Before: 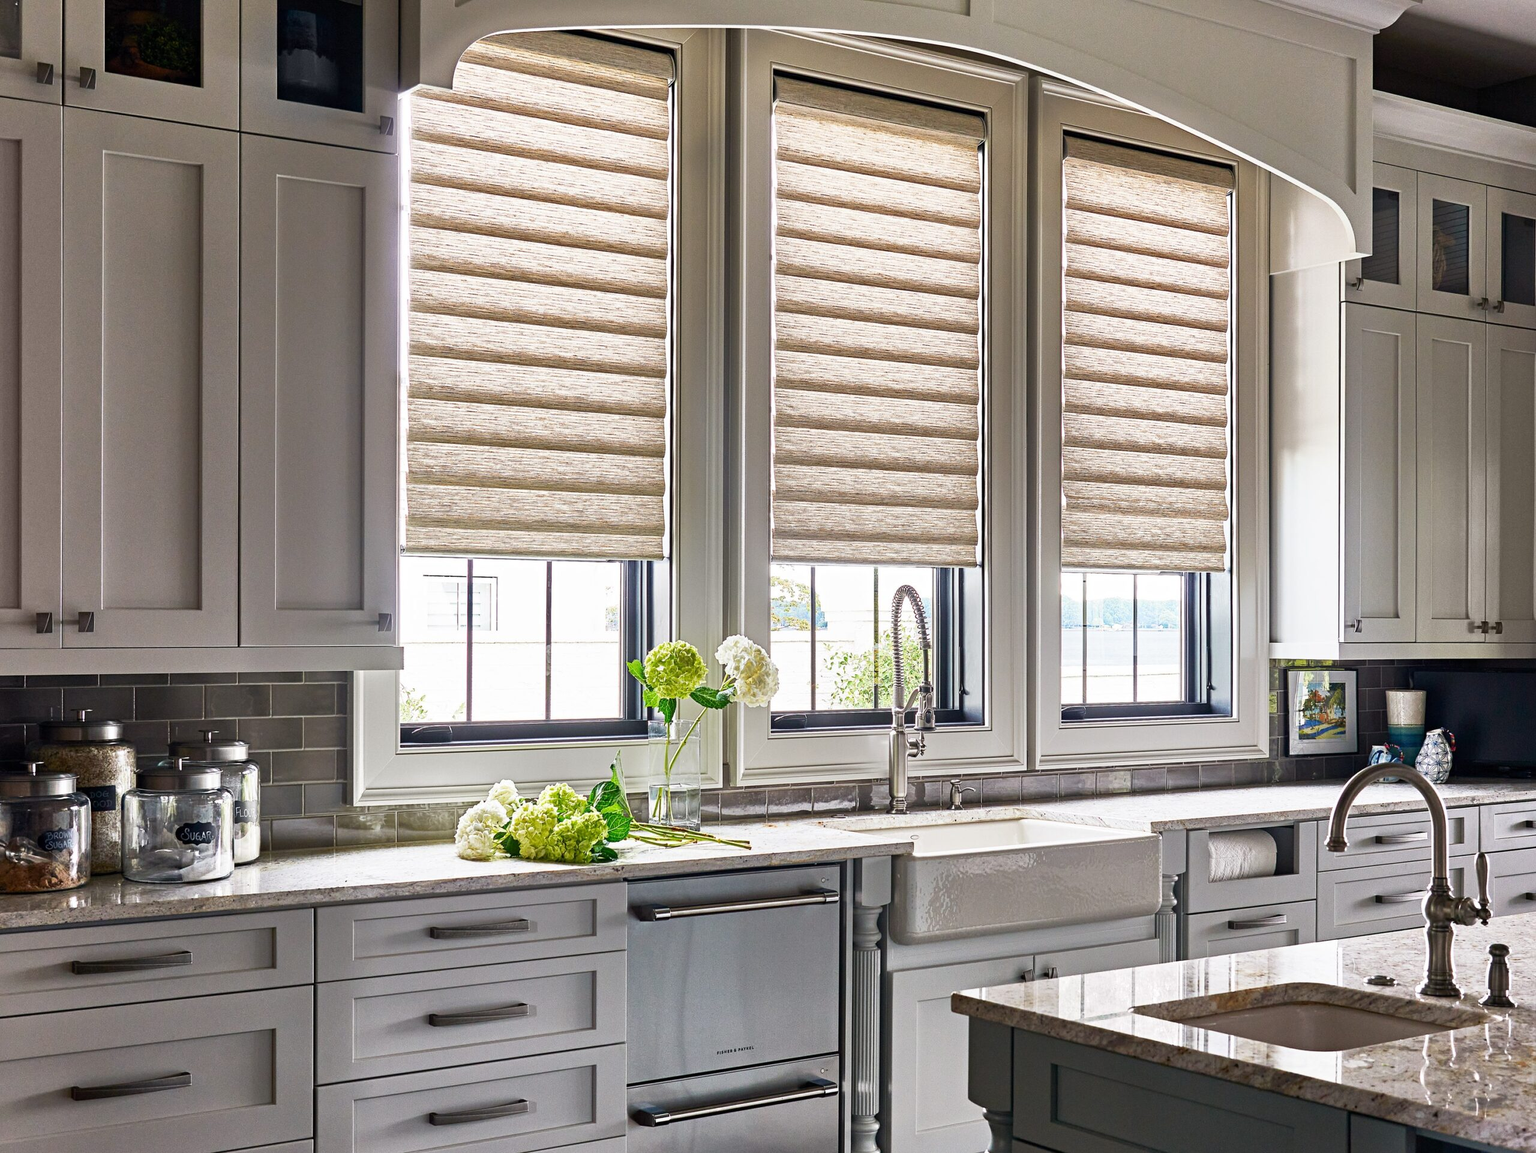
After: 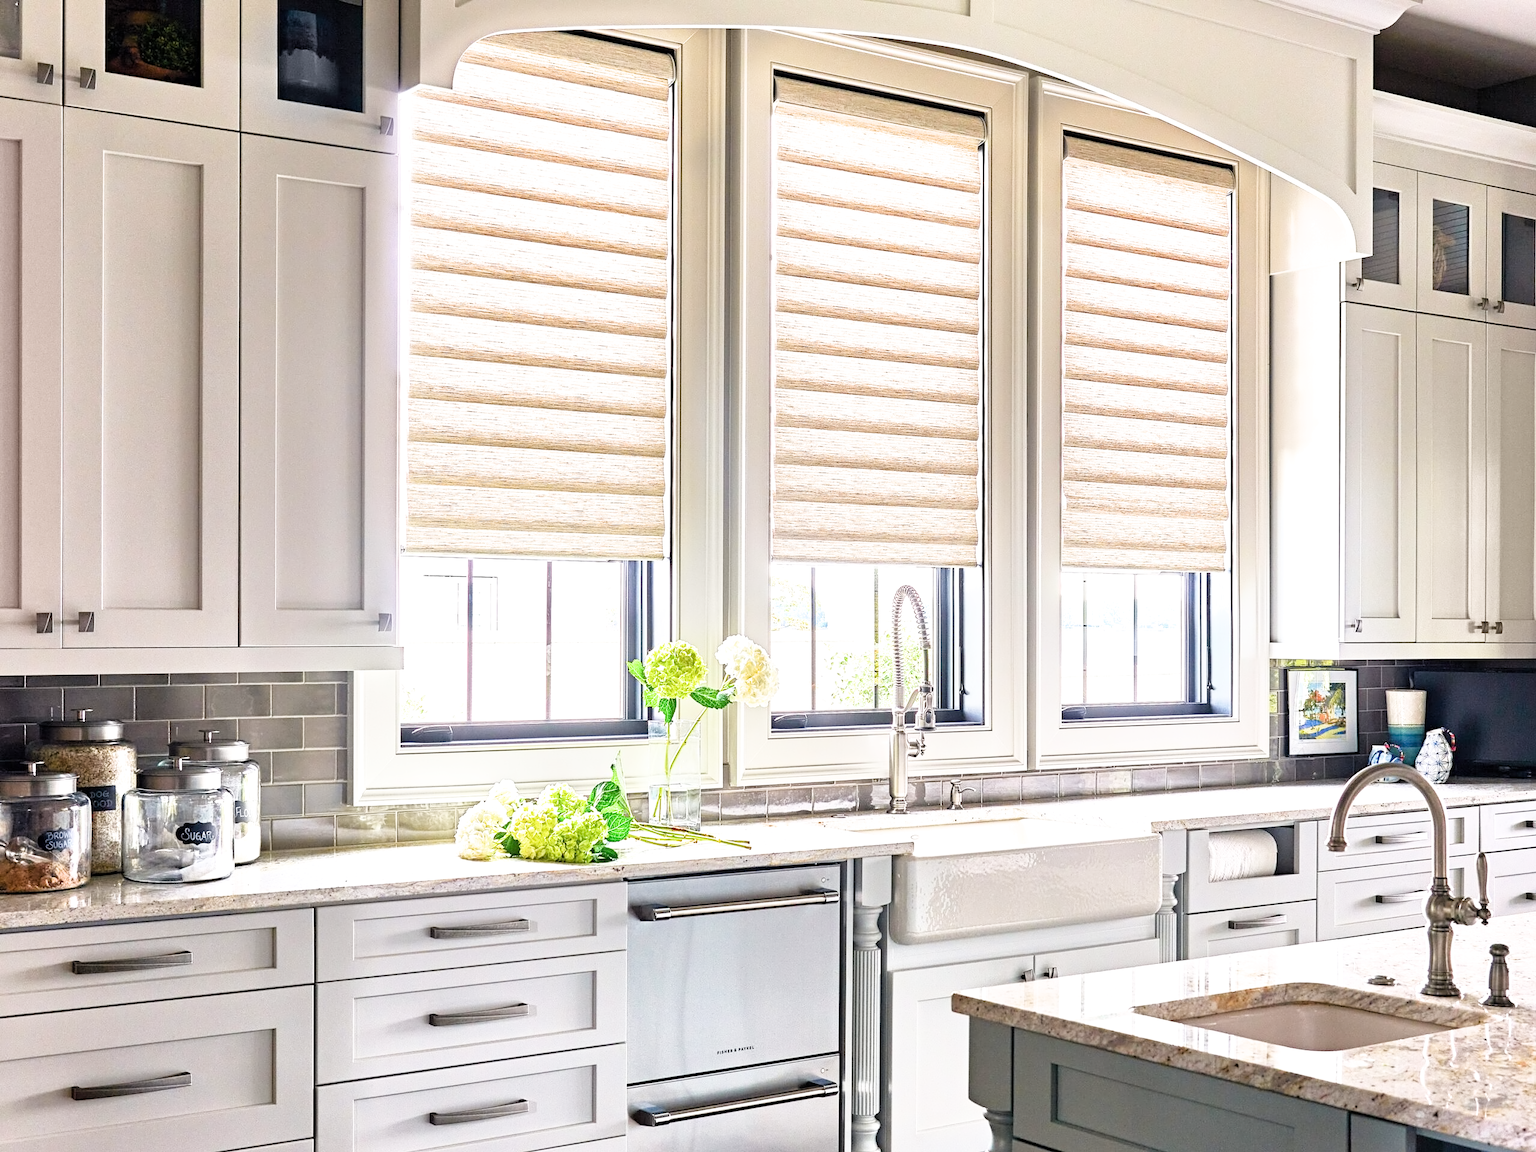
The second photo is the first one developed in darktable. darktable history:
contrast equalizer: y [[0.5 ×4, 0.524, 0.59], [0.5 ×6], [0.5 ×6], [0, 0, 0, 0.01, 0.045, 0.012], [0, 0, 0, 0.044, 0.195, 0.131]]
exposure: black level correction 0, exposure 1.975 EV, compensate exposure bias true, compensate highlight preservation false
filmic rgb: hardness 4.17
